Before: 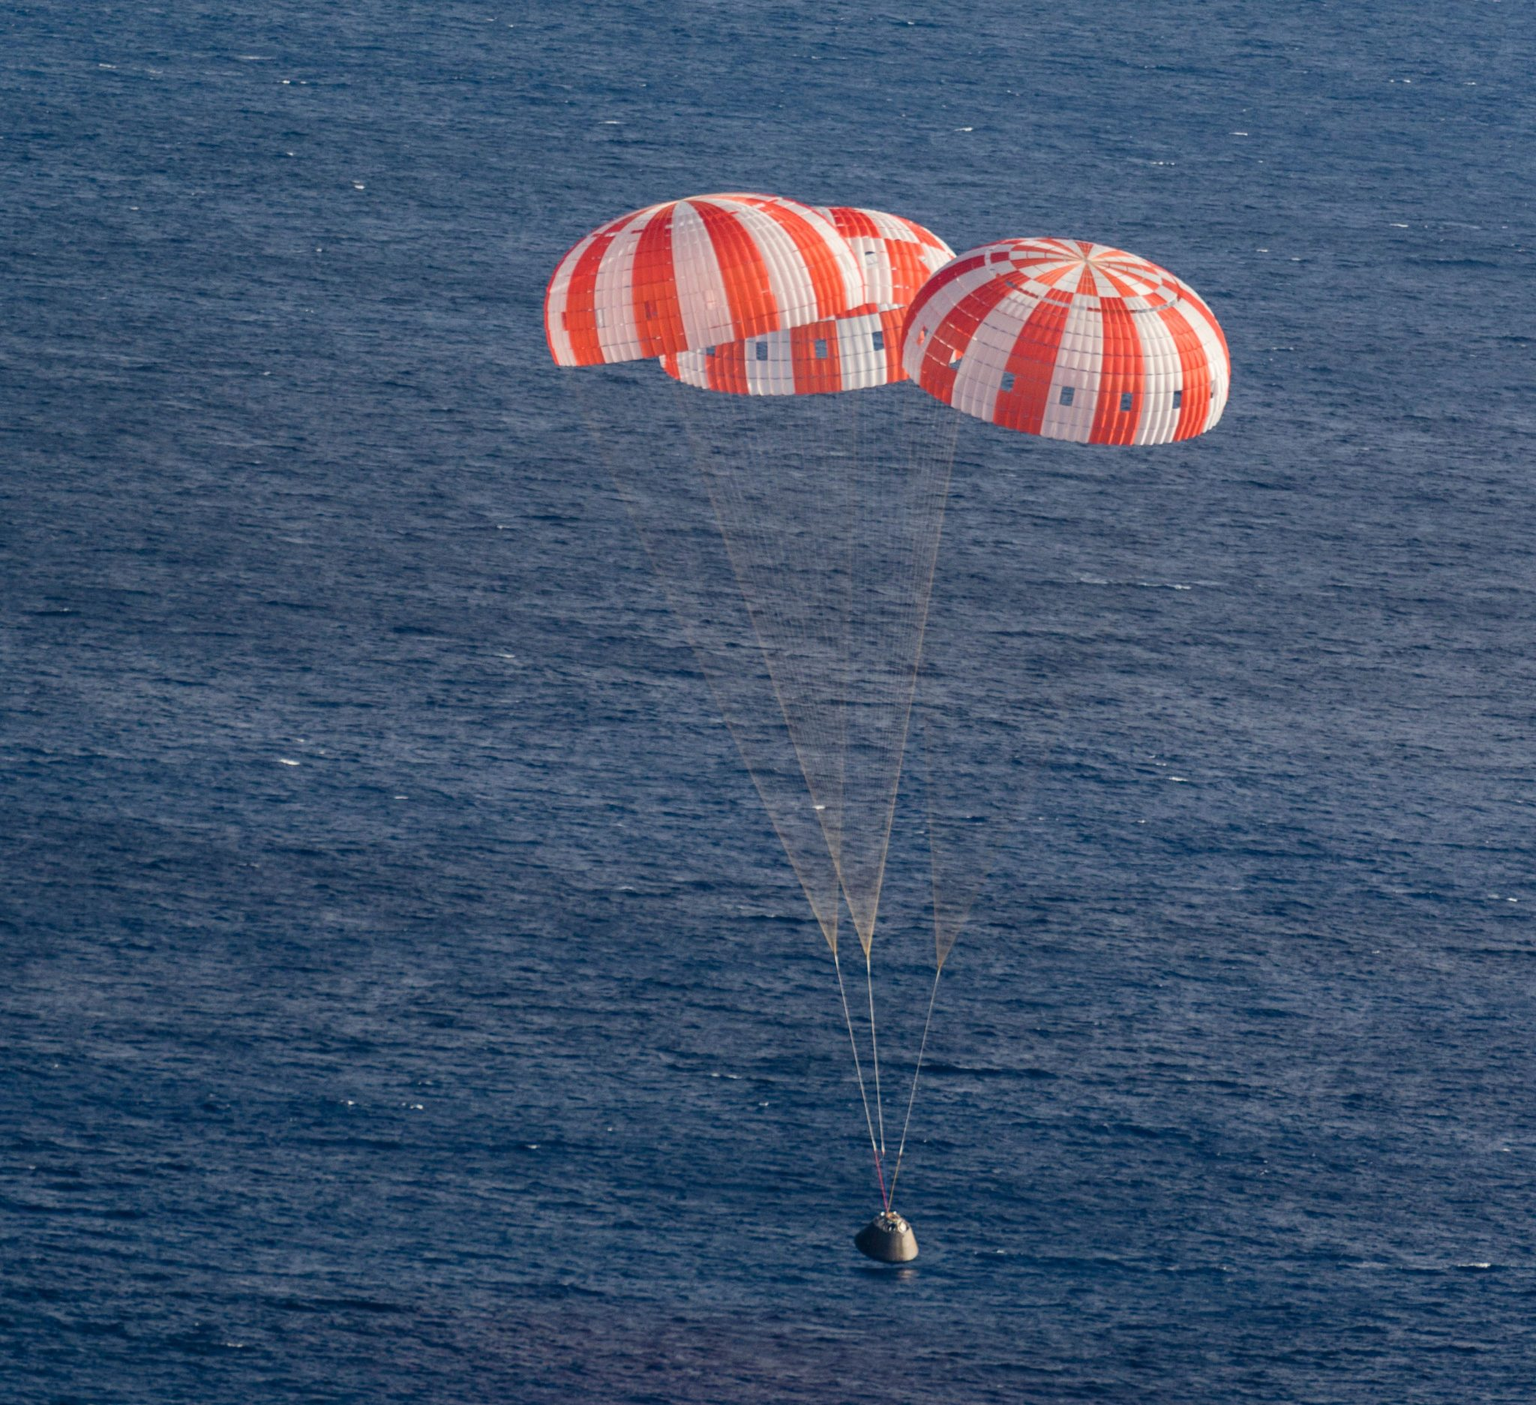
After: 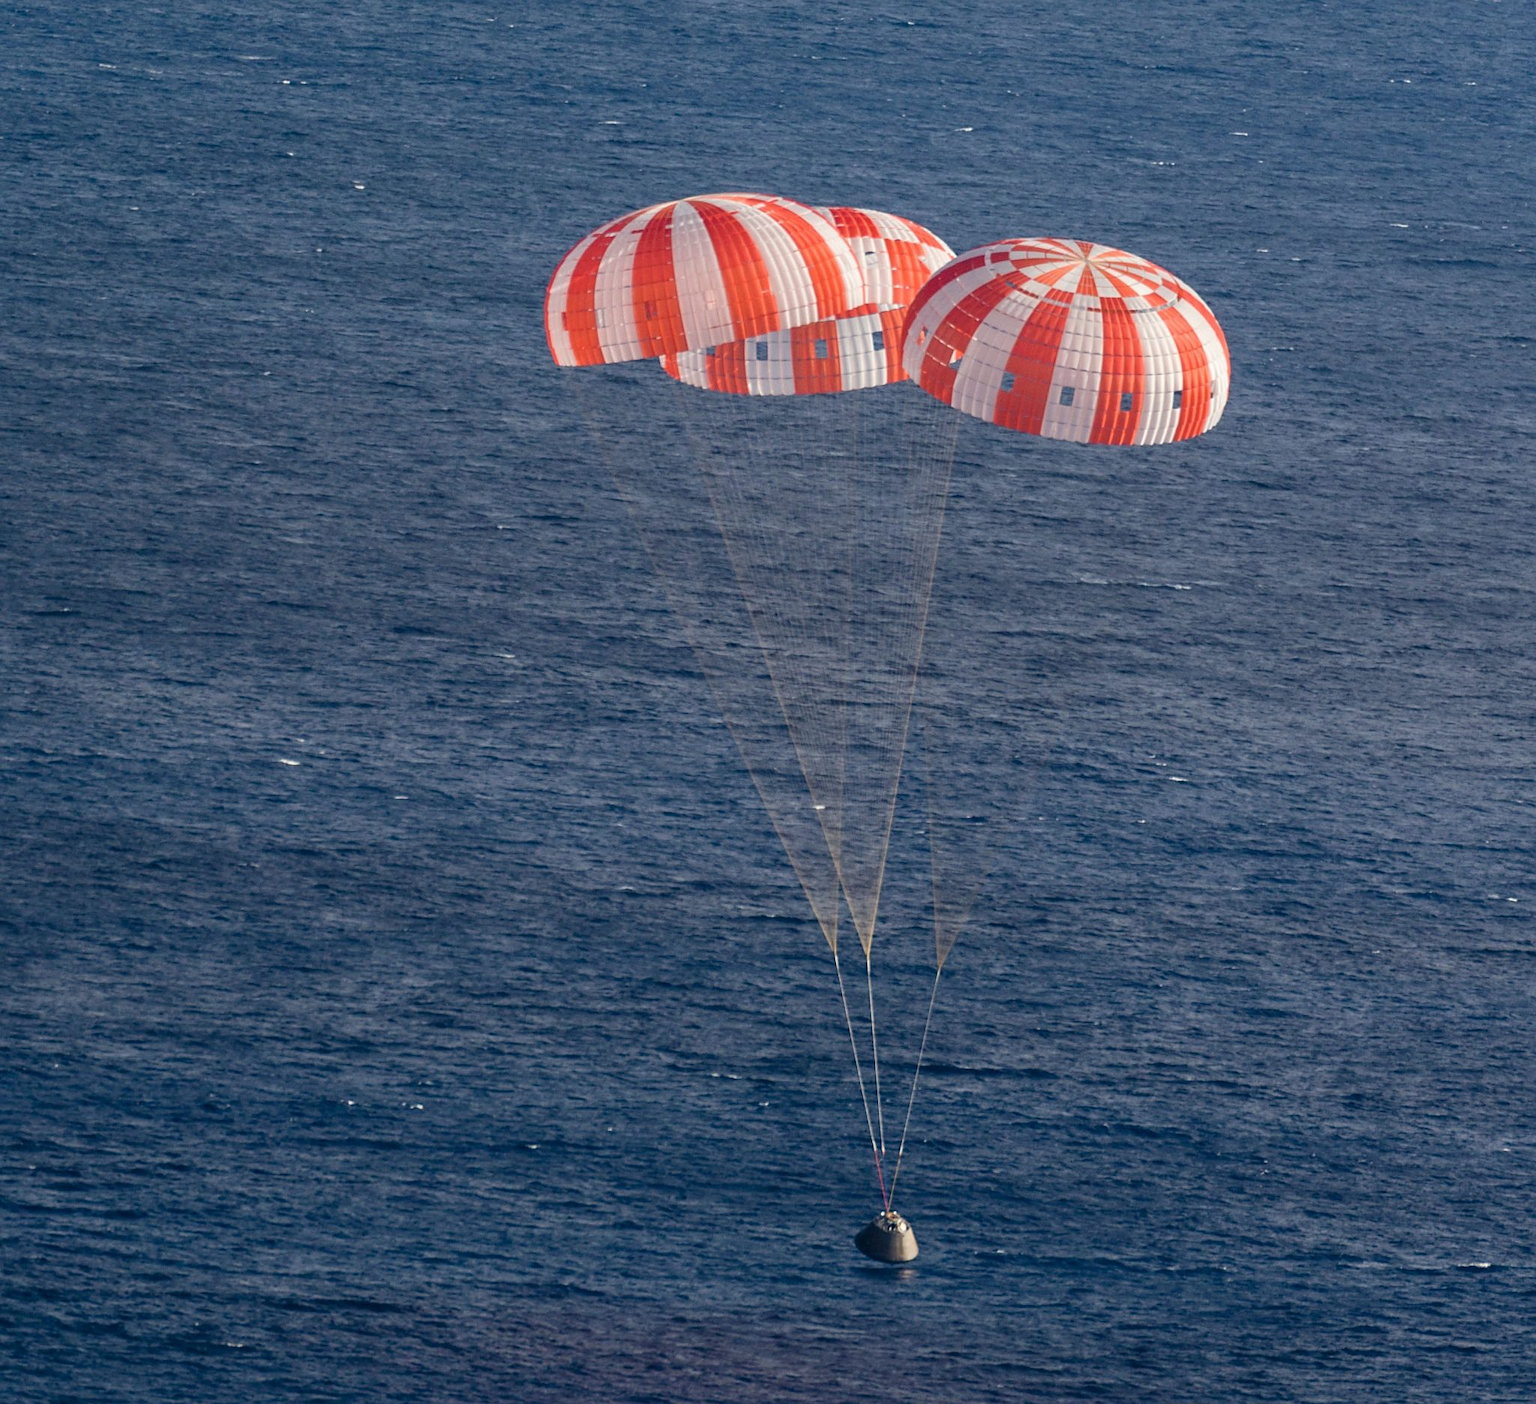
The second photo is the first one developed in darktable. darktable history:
sharpen: radius 1.852, amount 0.406, threshold 1.172
